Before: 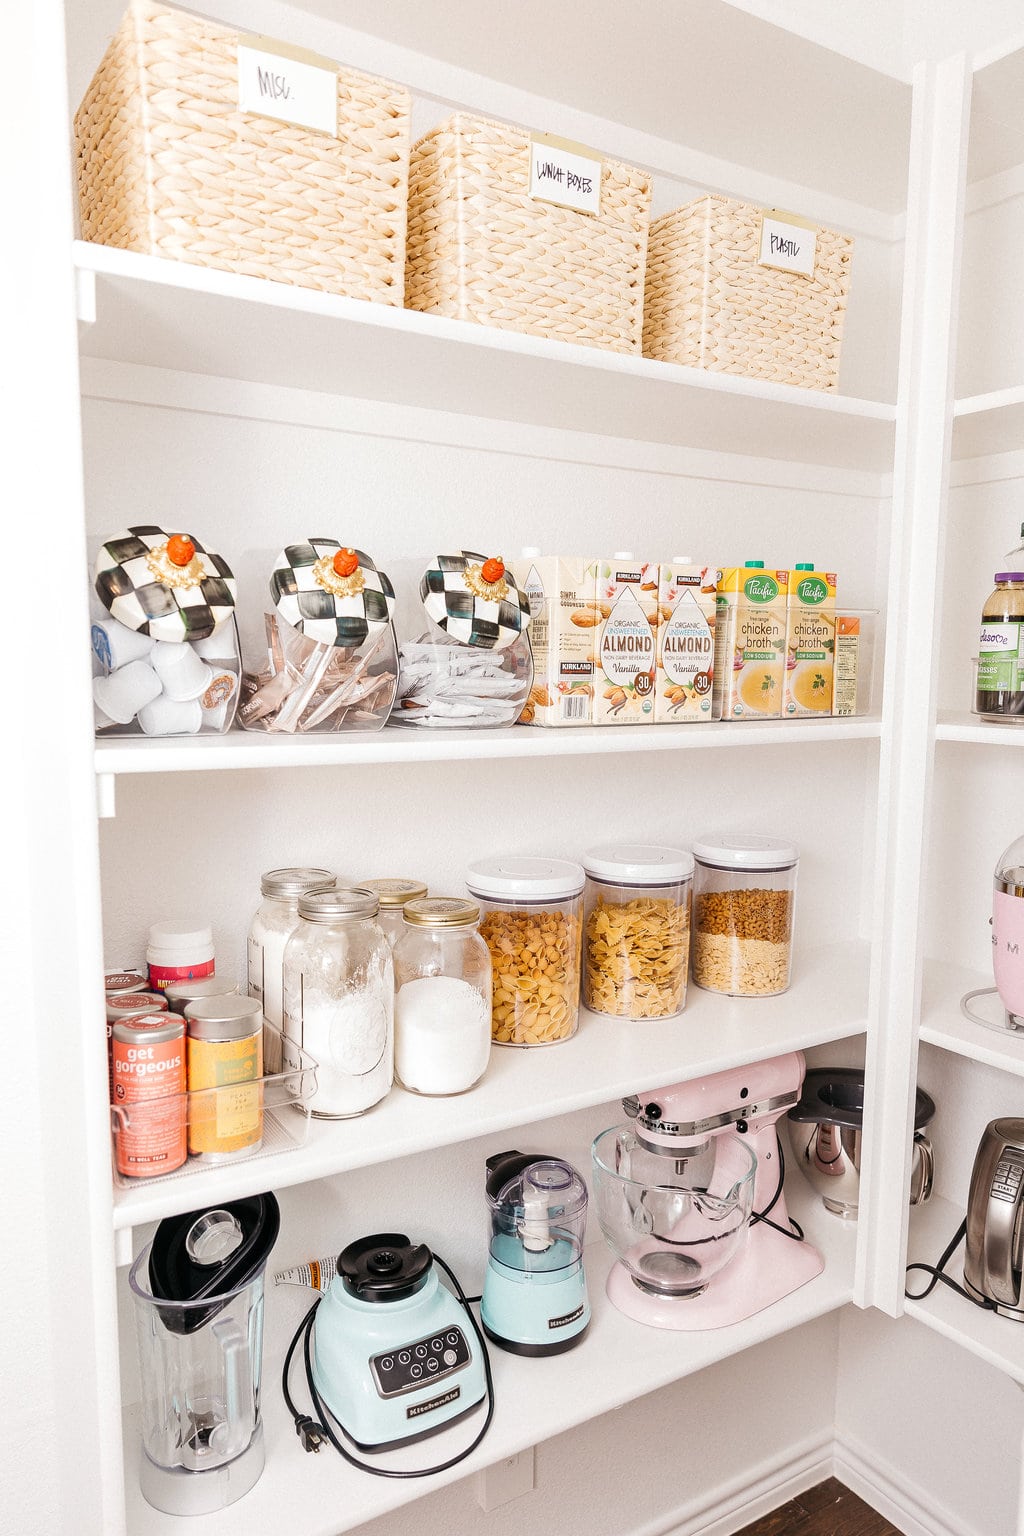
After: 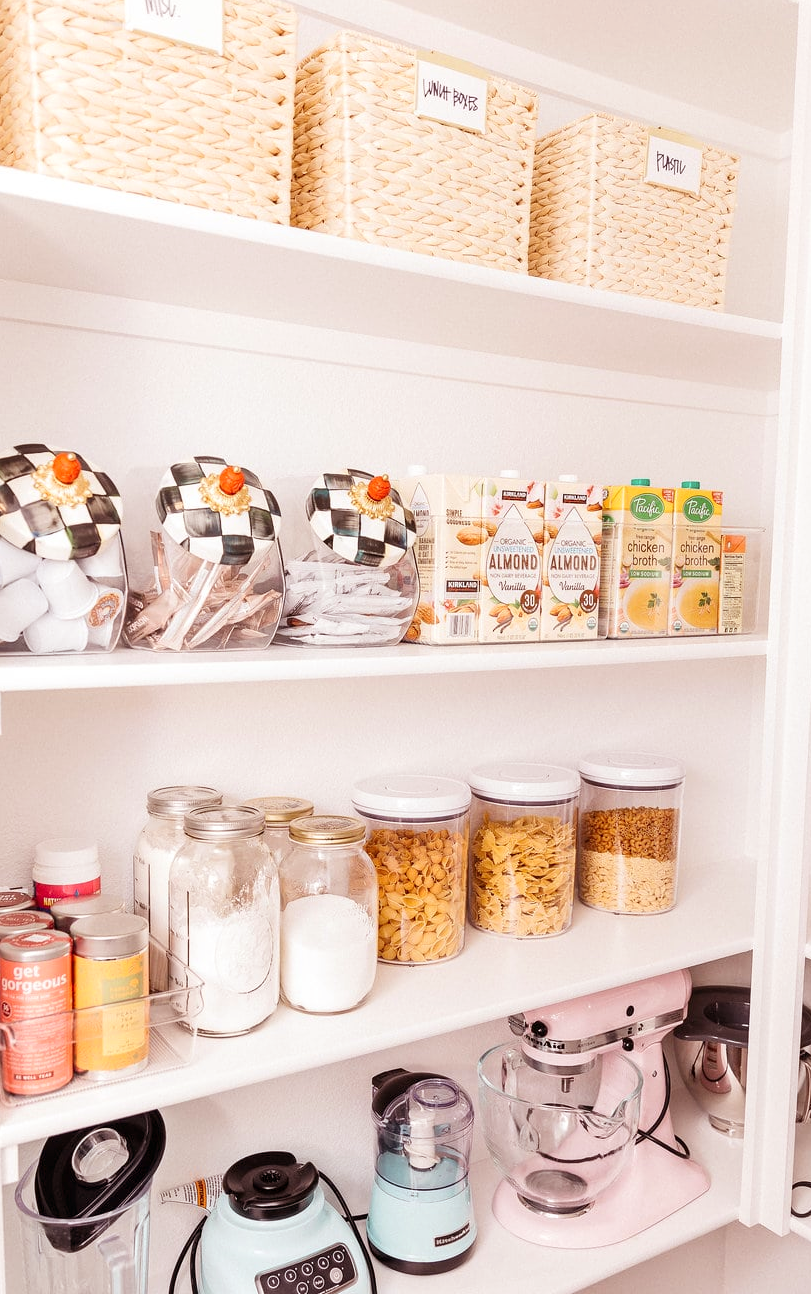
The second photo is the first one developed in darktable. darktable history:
contrast brightness saturation: contrast 0.1, brightness 0.02, saturation 0.02
crop: left 11.225%, top 5.381%, right 9.565%, bottom 10.314%
rgb levels: mode RGB, independent channels, levels [[0, 0.474, 1], [0, 0.5, 1], [0, 0.5, 1]]
